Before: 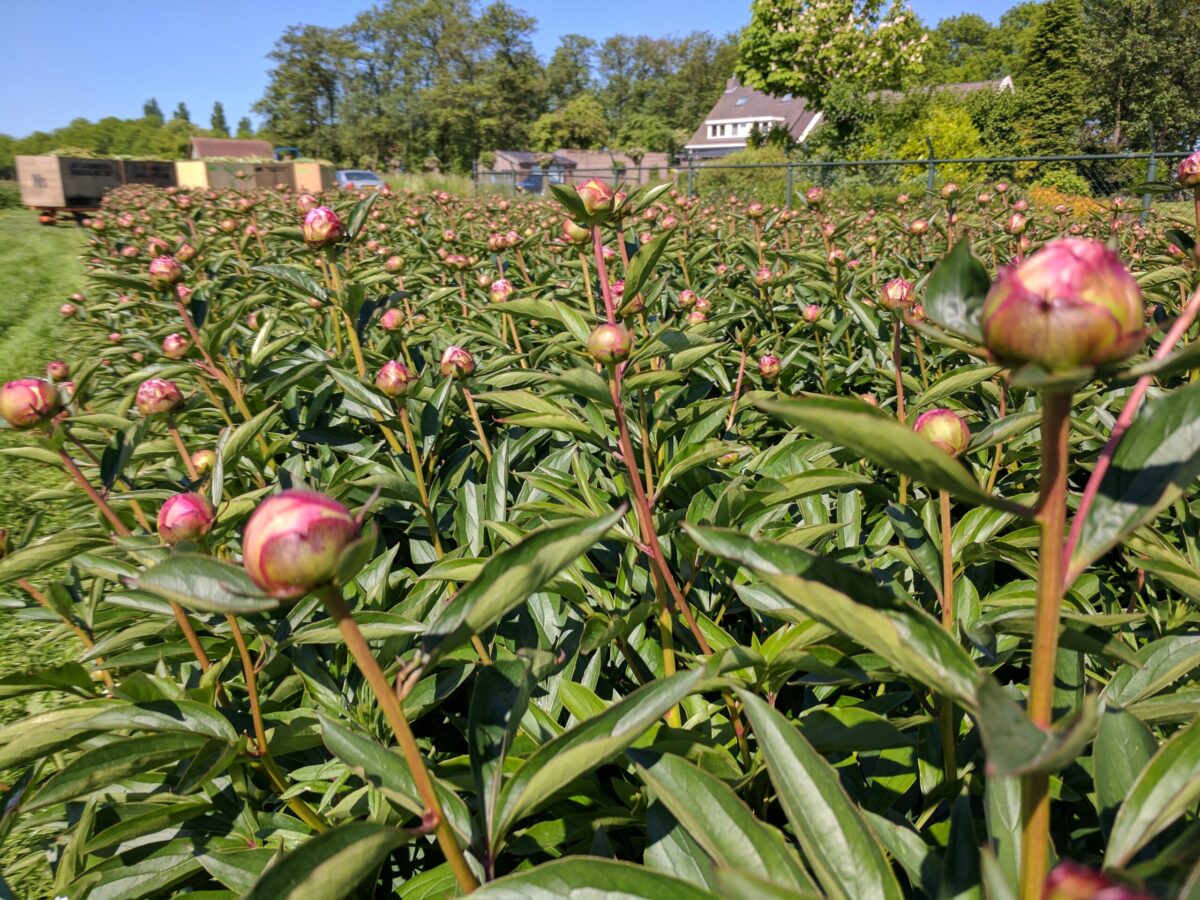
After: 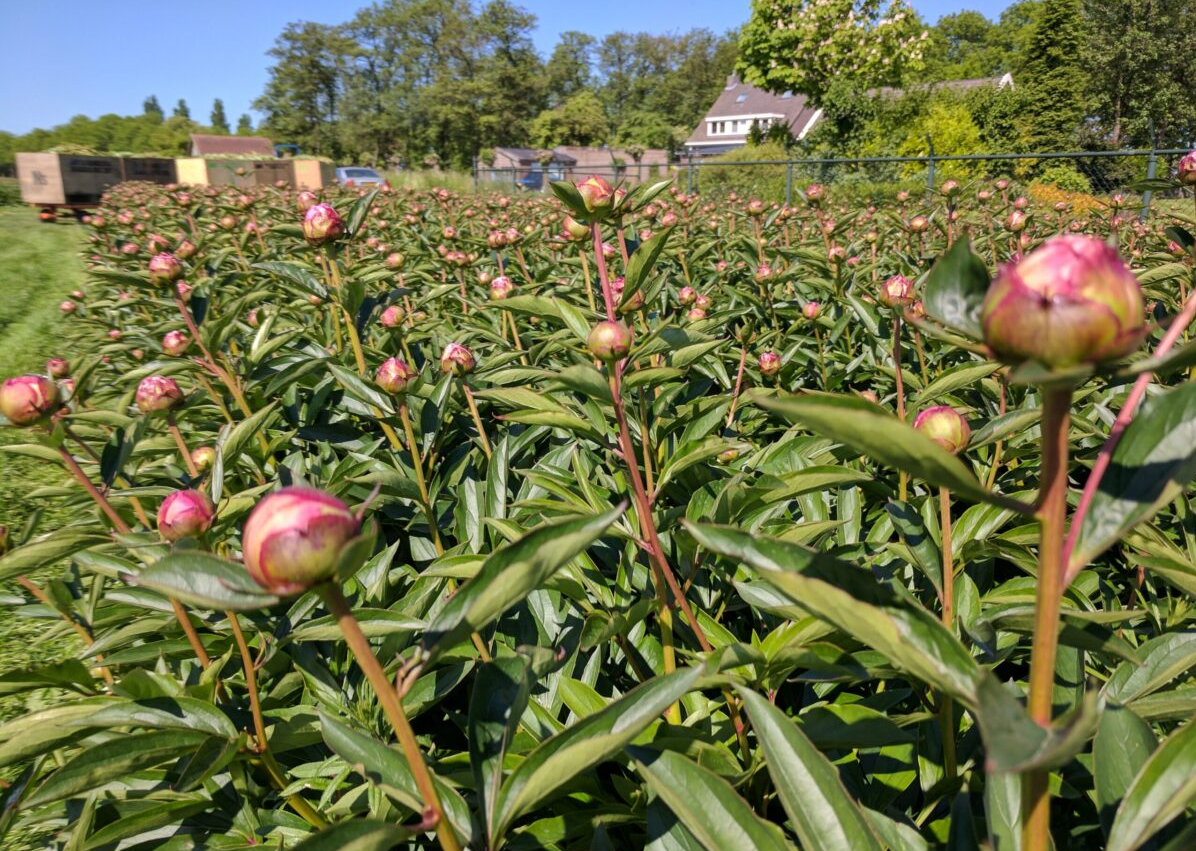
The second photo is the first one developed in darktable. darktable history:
crop: top 0.338%, right 0.264%, bottom 5.007%
